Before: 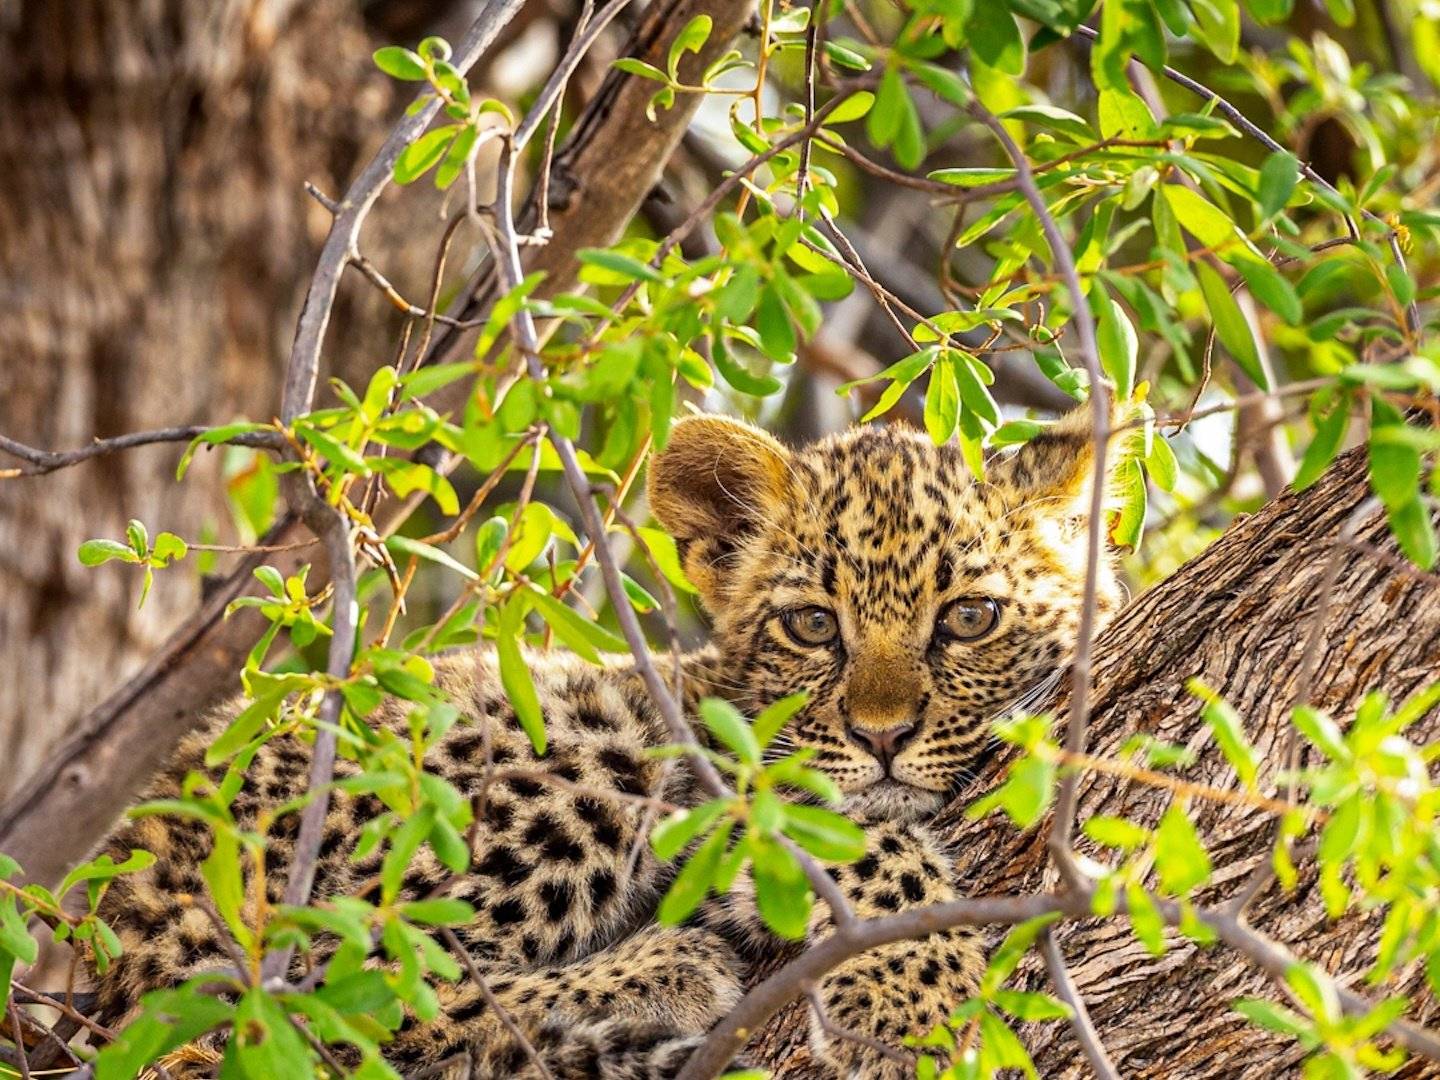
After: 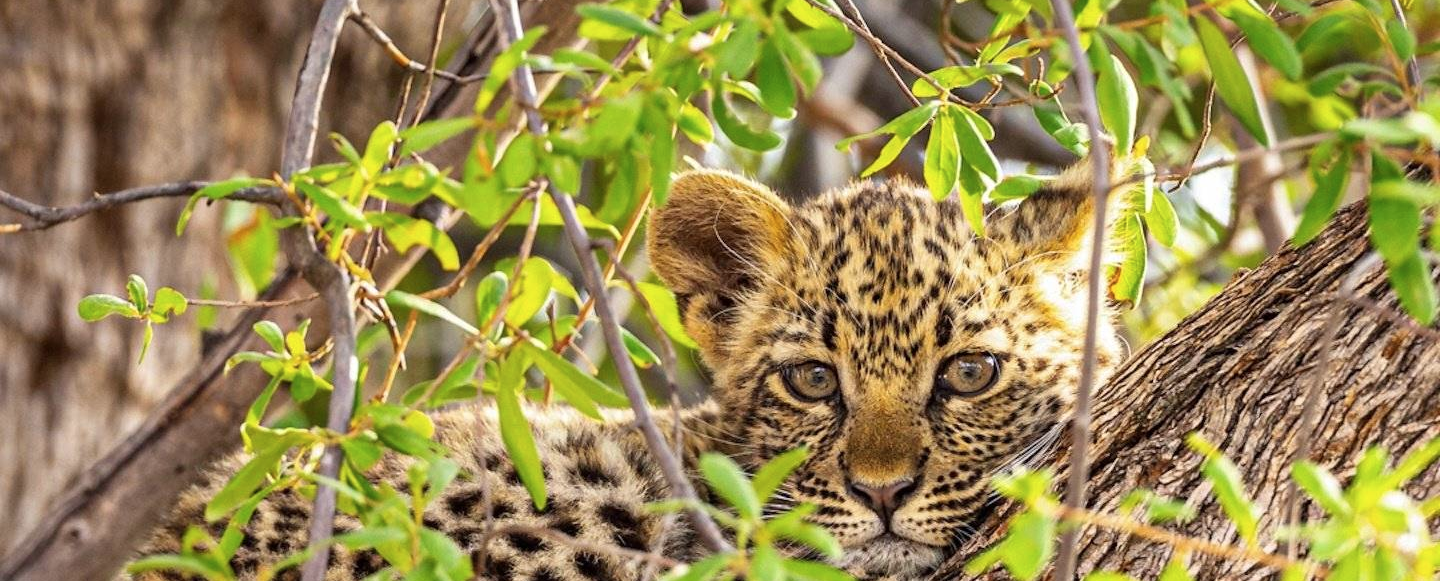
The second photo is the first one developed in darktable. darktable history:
crop and rotate: top 22.721%, bottom 23.407%
contrast brightness saturation: contrast 0.013, saturation -0.07
